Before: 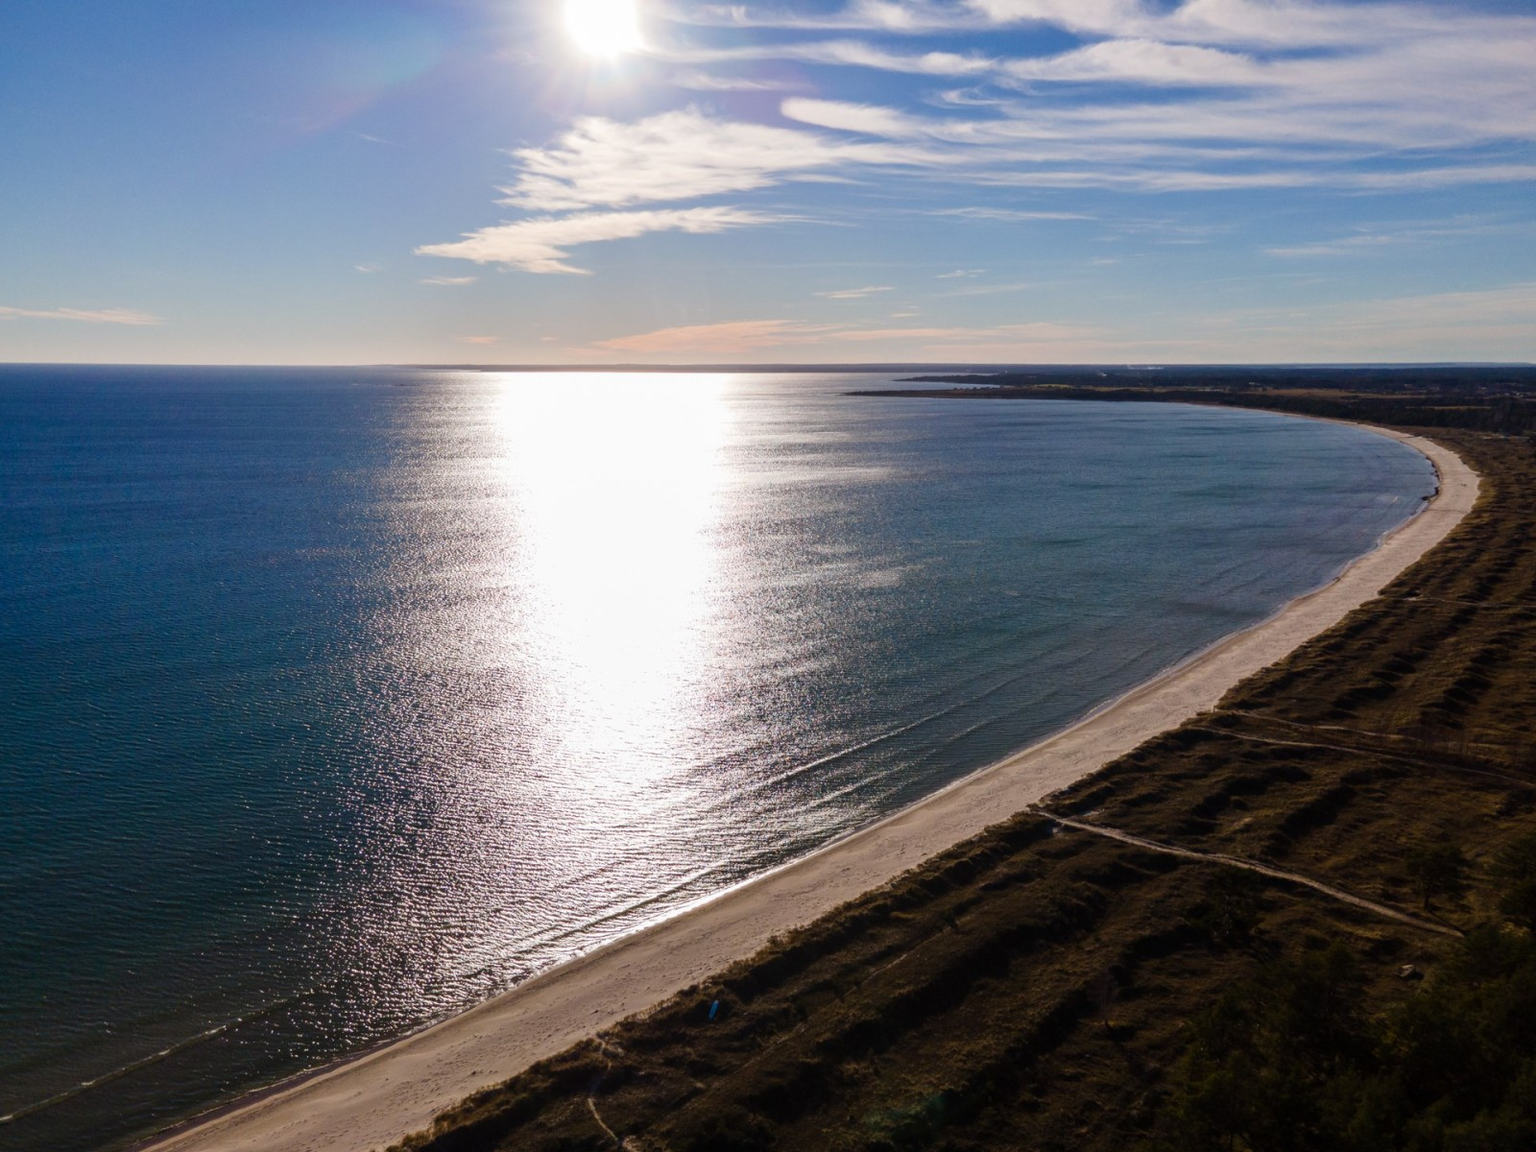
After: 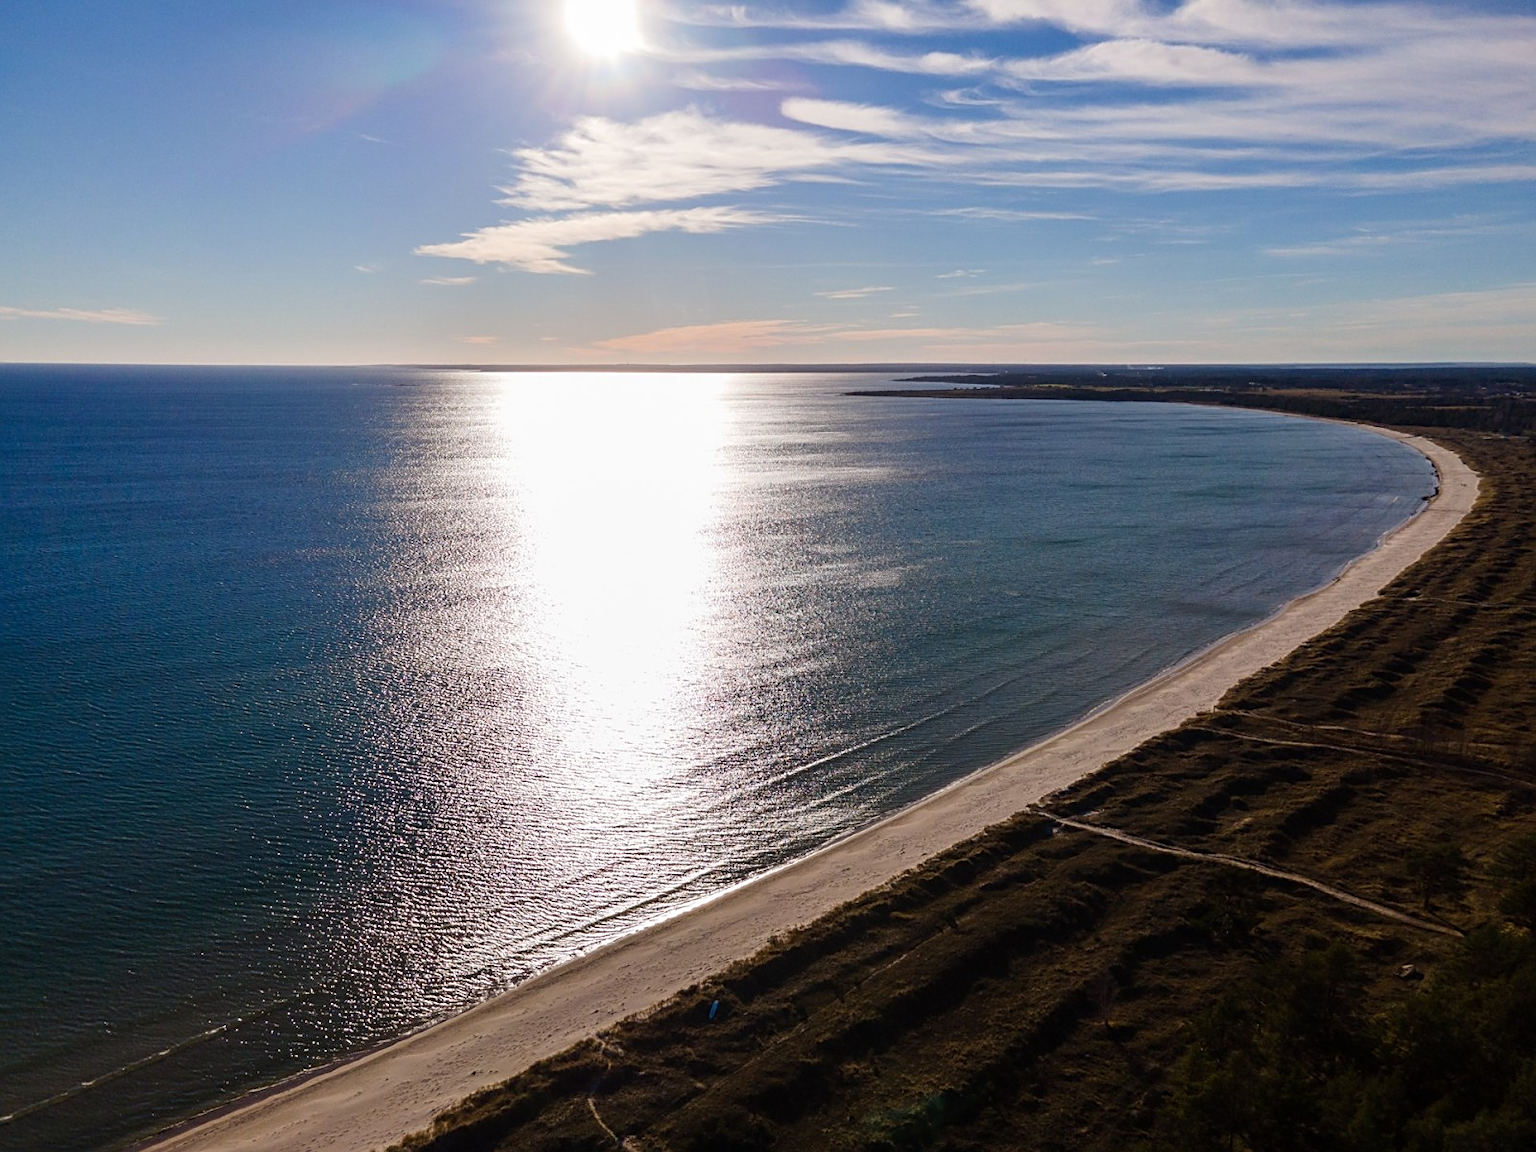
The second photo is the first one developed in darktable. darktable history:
tone equalizer: smoothing diameter 24.97%, edges refinement/feathering 10, preserve details guided filter
sharpen: on, module defaults
